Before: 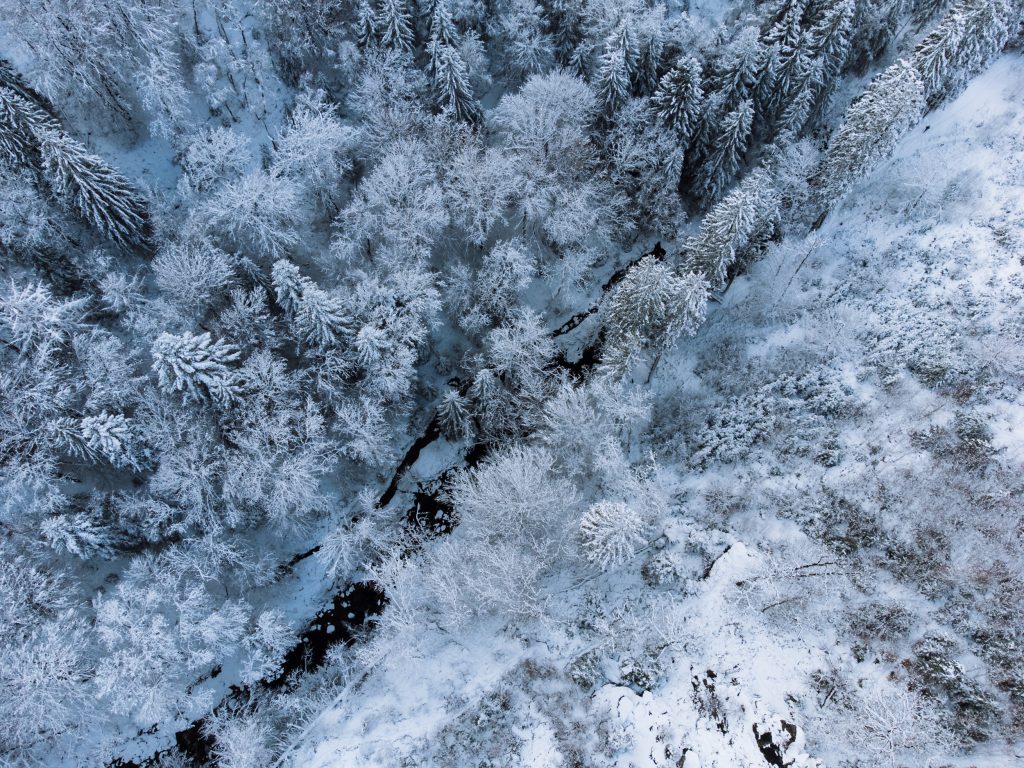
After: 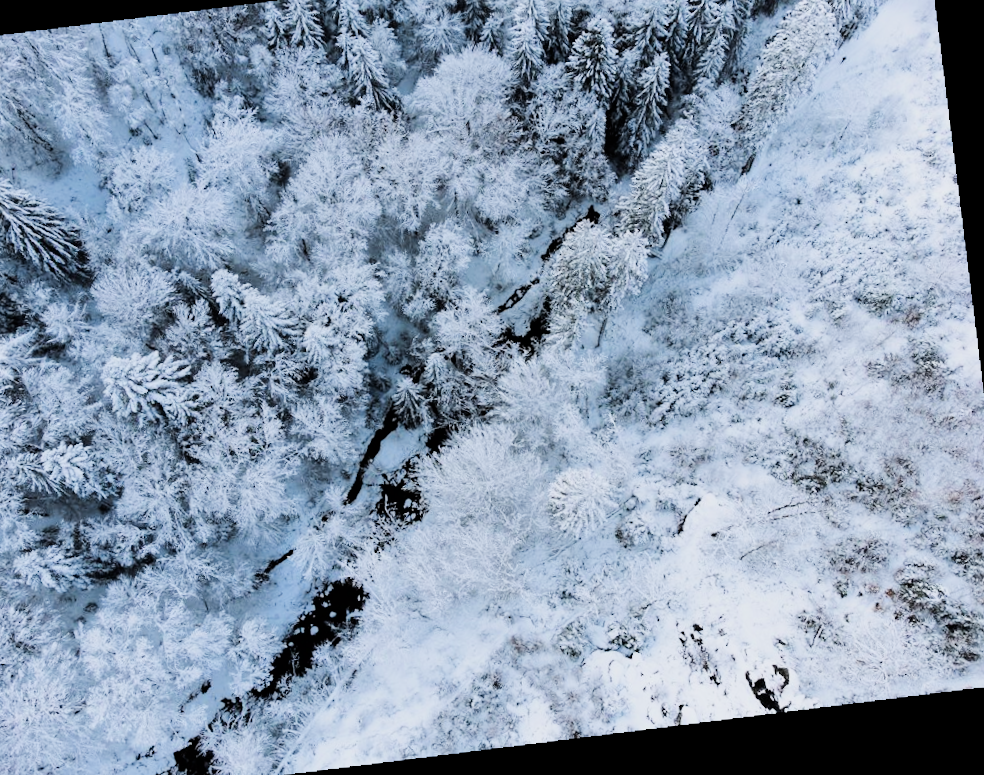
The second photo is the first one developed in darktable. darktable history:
tone equalizer: -8 EV -0.75 EV, -7 EV -0.7 EV, -6 EV -0.6 EV, -5 EV -0.4 EV, -3 EV 0.4 EV, -2 EV 0.6 EV, -1 EV 0.7 EV, +0 EV 0.75 EV, edges refinement/feathering 500, mask exposure compensation -1.57 EV, preserve details no
rotate and perspective: rotation -5.2°, automatic cropping off
exposure: black level correction 0, exposure 0.7 EV, compensate exposure bias true, compensate highlight preservation false
crop and rotate: angle 1.96°, left 5.673%, top 5.673%
filmic rgb: black relative exposure -6.98 EV, white relative exposure 5.63 EV, hardness 2.86
